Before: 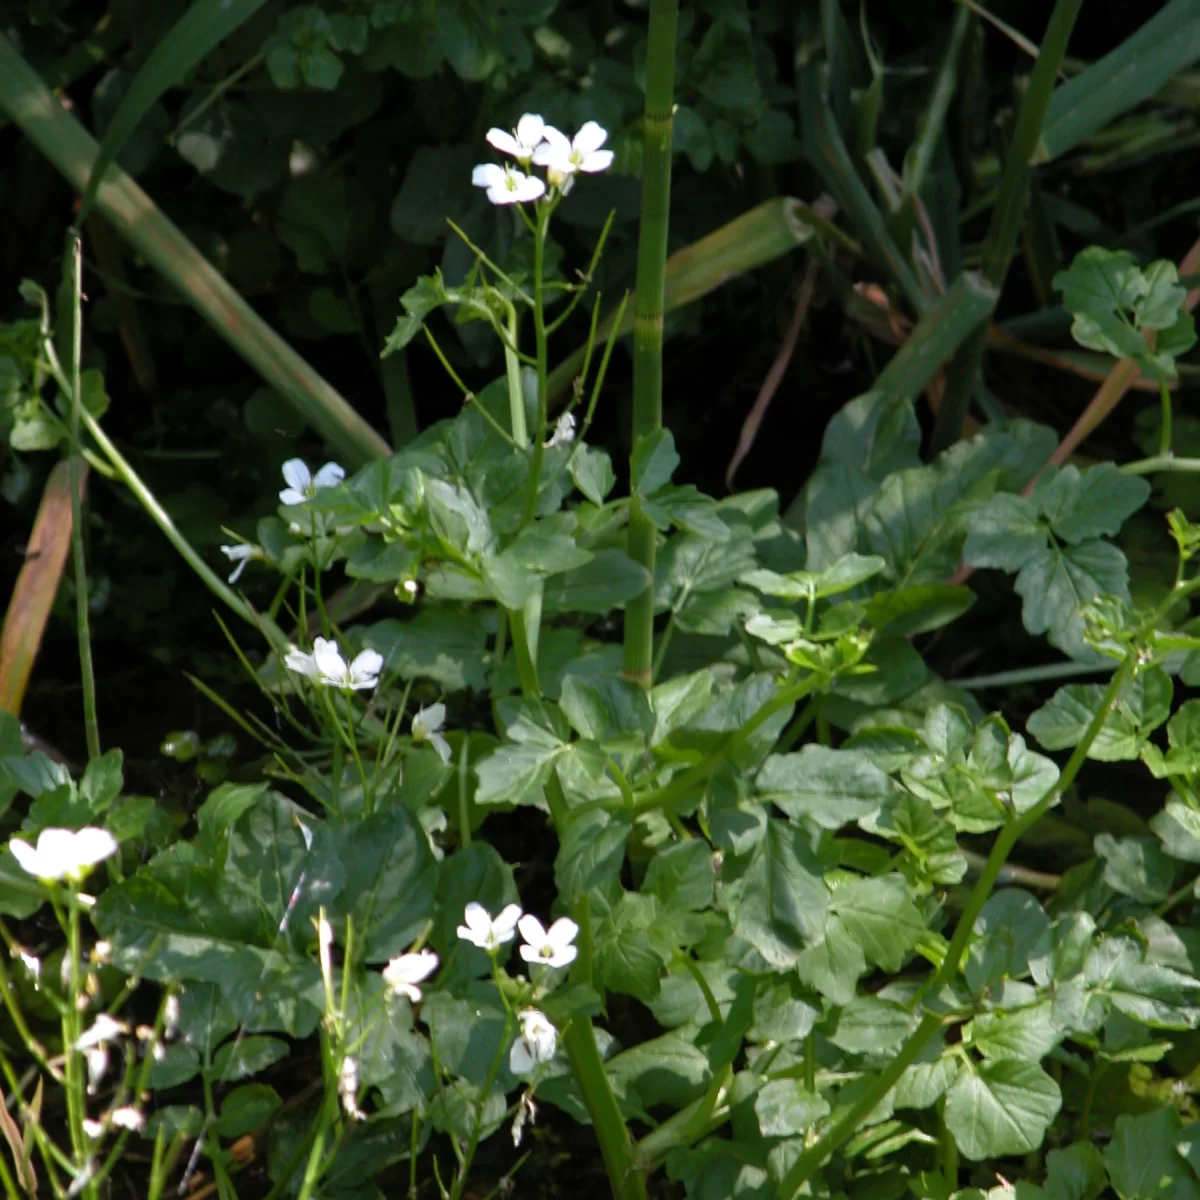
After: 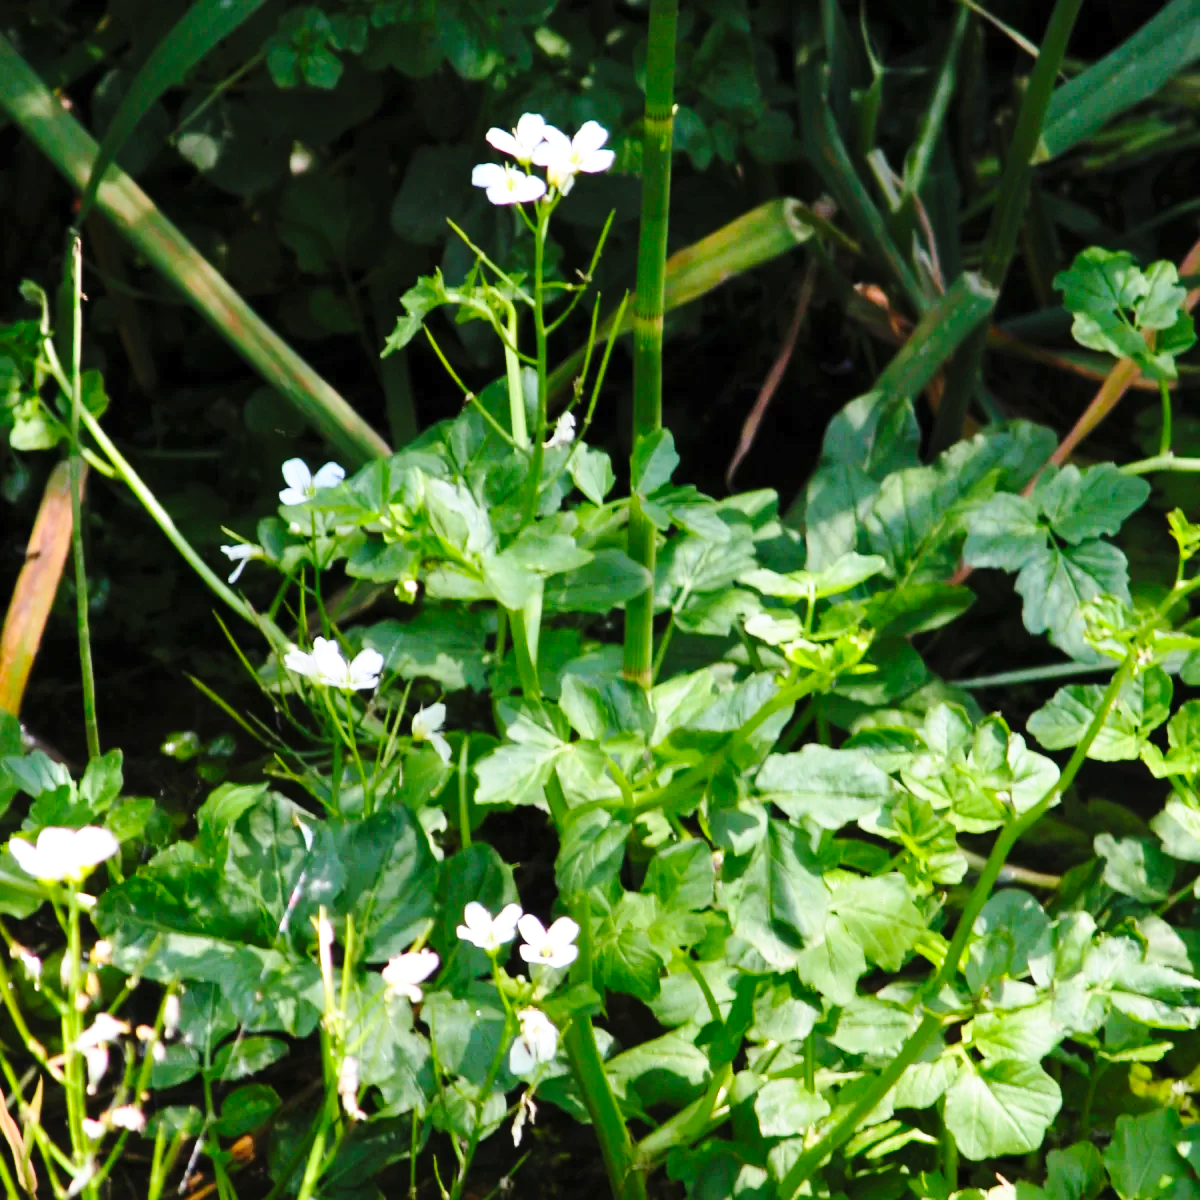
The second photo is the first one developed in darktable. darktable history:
contrast brightness saturation: contrast 0.2, brightness 0.16, saturation 0.22
base curve: curves: ch0 [(0, 0) (0.028, 0.03) (0.121, 0.232) (0.46, 0.748) (0.859, 0.968) (1, 1)], preserve colors none
